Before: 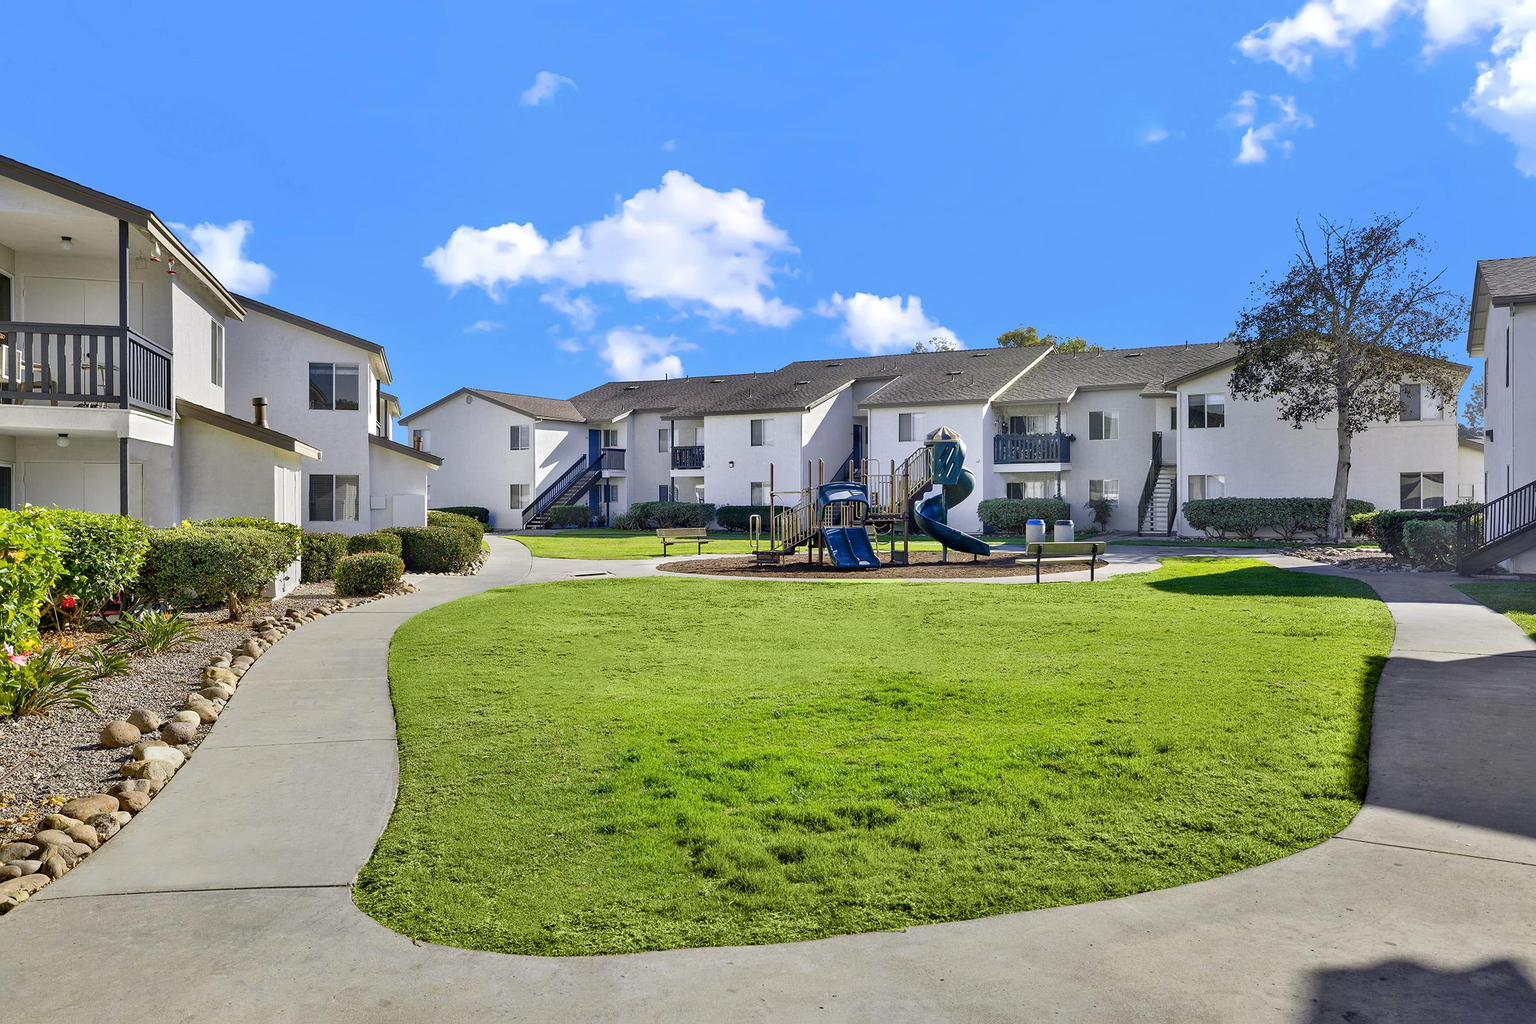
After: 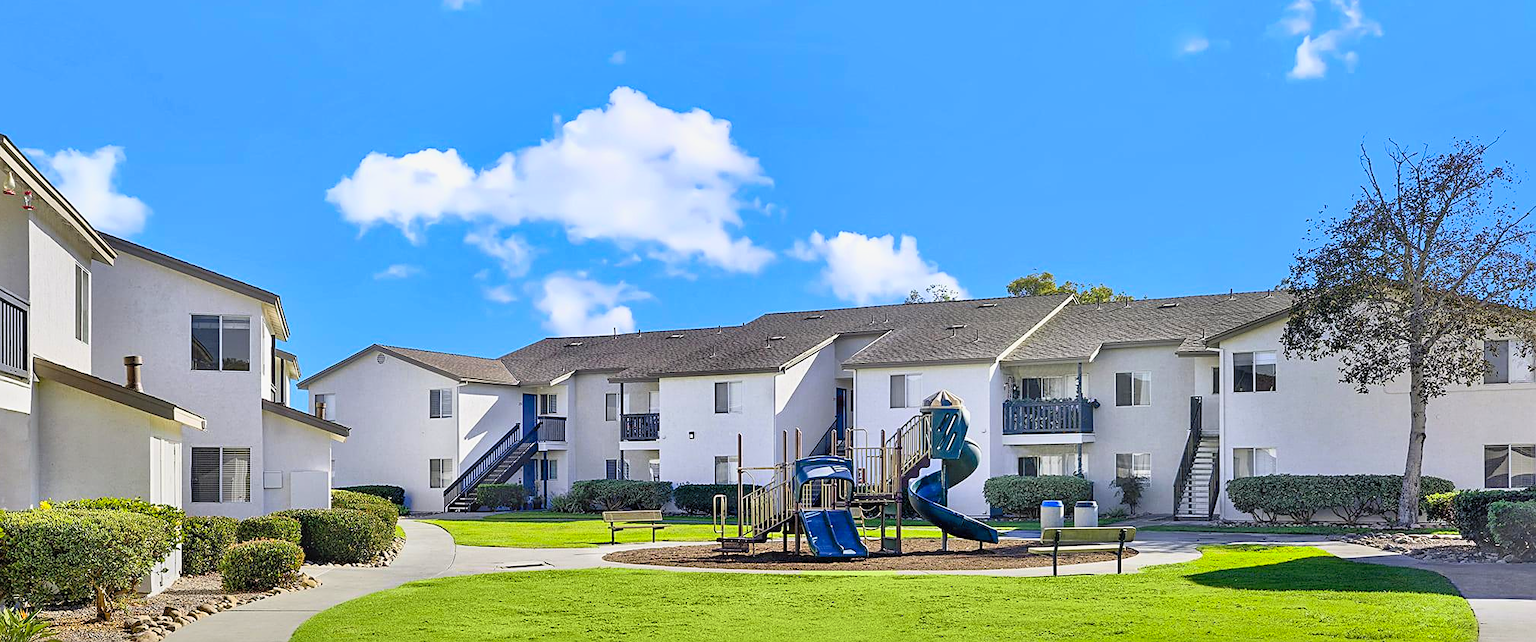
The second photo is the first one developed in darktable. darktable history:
crop and rotate: left 9.633%, top 9.531%, right 5.959%, bottom 37.515%
shadows and highlights: on, module defaults
contrast brightness saturation: contrast 0.197, brightness 0.168, saturation 0.226
filmic rgb: black relative exposure -9.46 EV, white relative exposure 3.01 EV, hardness 6.13
sharpen: on, module defaults
